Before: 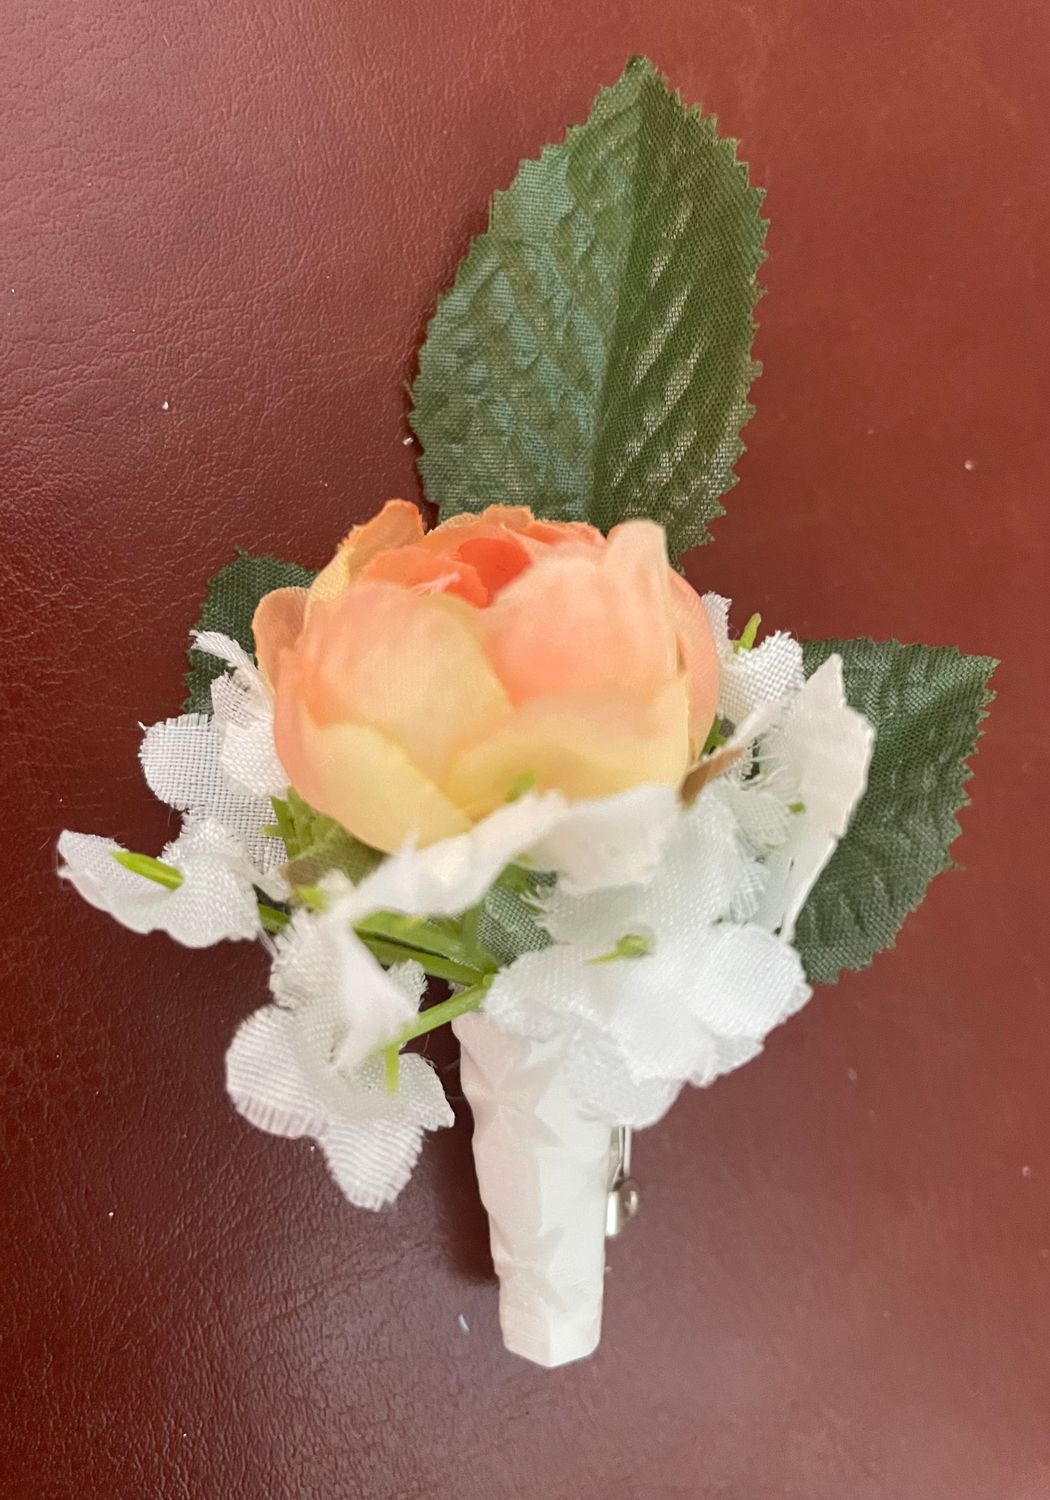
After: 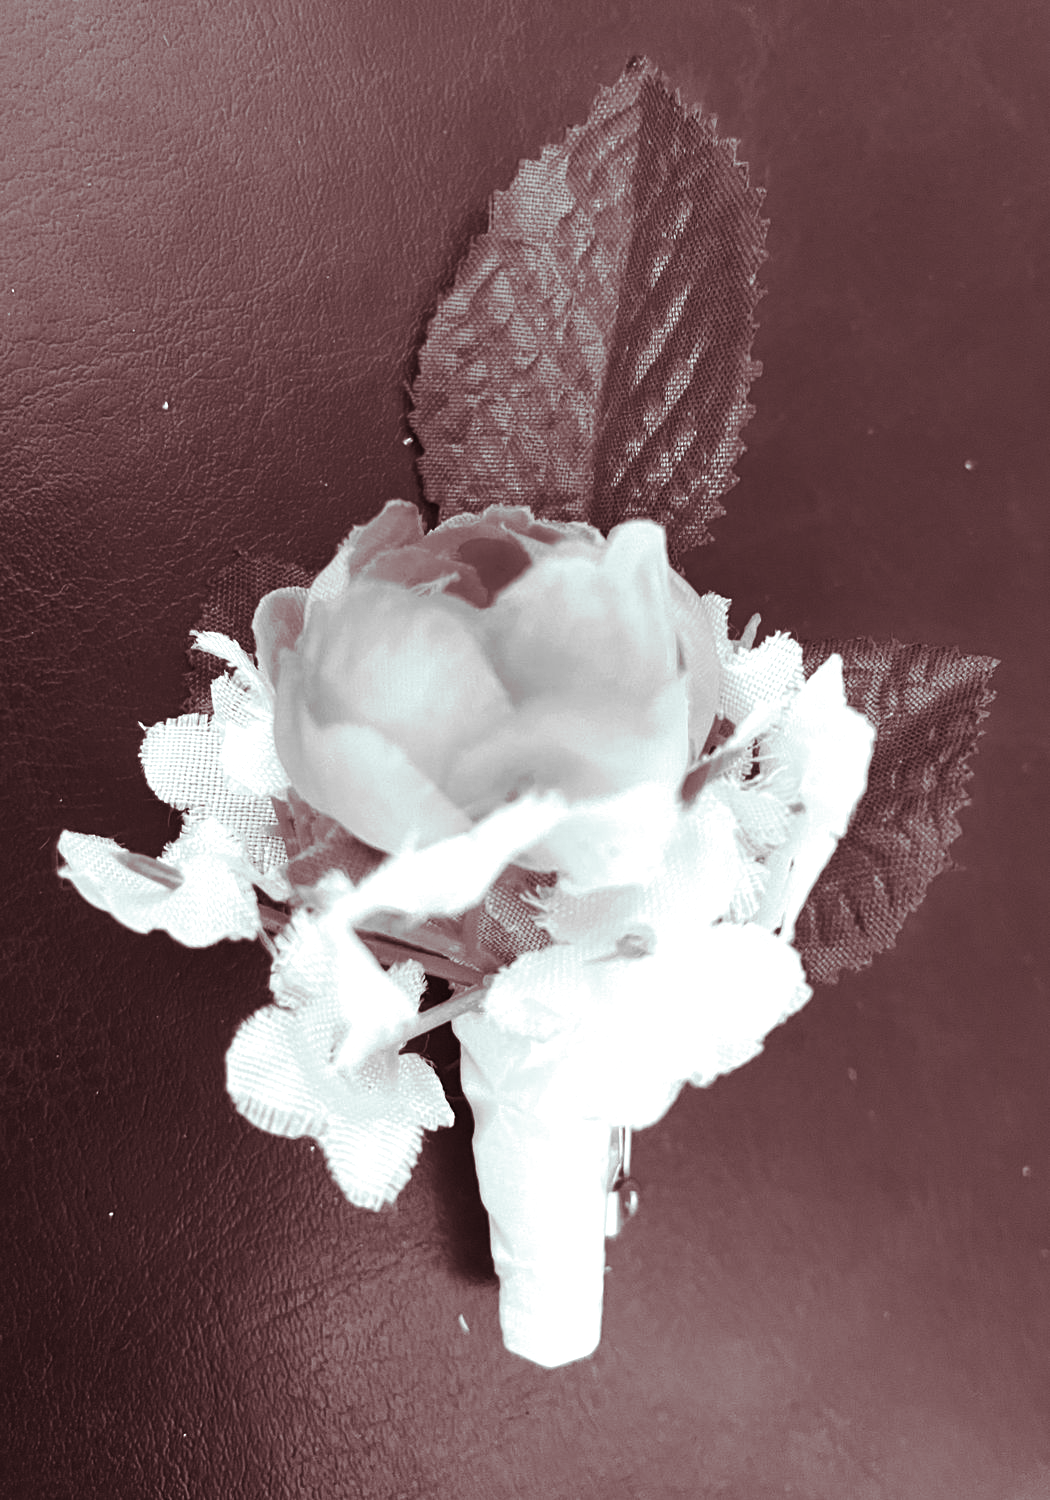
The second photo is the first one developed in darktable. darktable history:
monochrome: a -11.7, b 1.62, size 0.5, highlights 0.38
split-toning: highlights › hue 180°
tone equalizer: -8 EV -0.75 EV, -7 EV -0.7 EV, -6 EV -0.6 EV, -5 EV -0.4 EV, -3 EV 0.4 EV, -2 EV 0.6 EV, -1 EV 0.7 EV, +0 EV 0.75 EV, edges refinement/feathering 500, mask exposure compensation -1.57 EV, preserve details no
